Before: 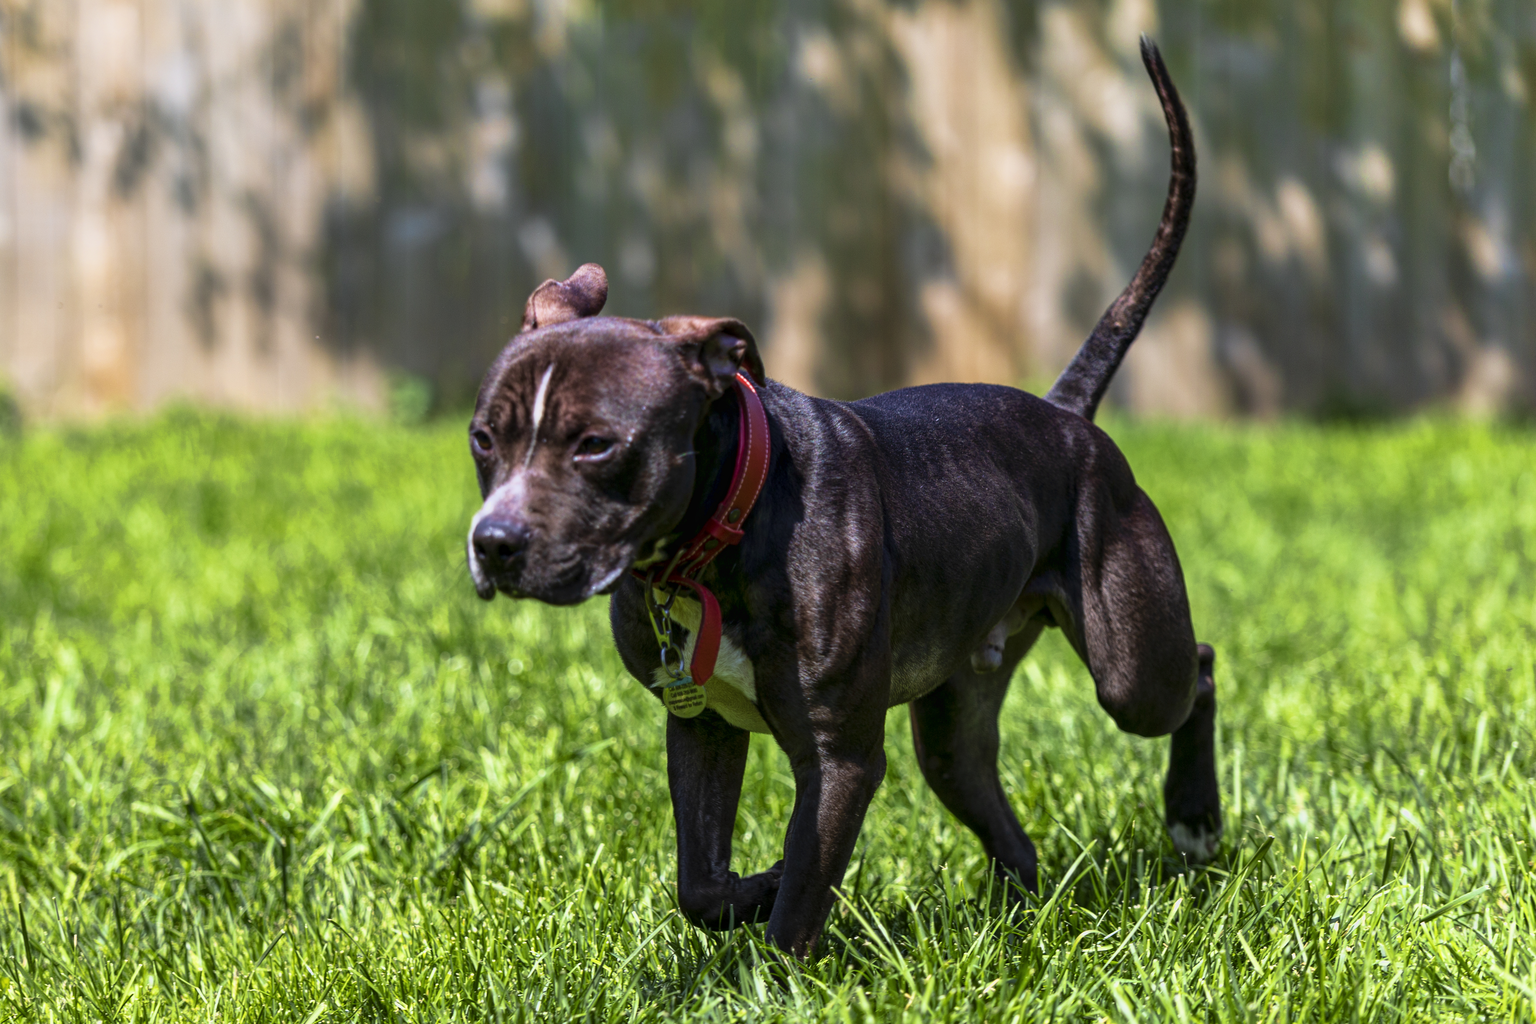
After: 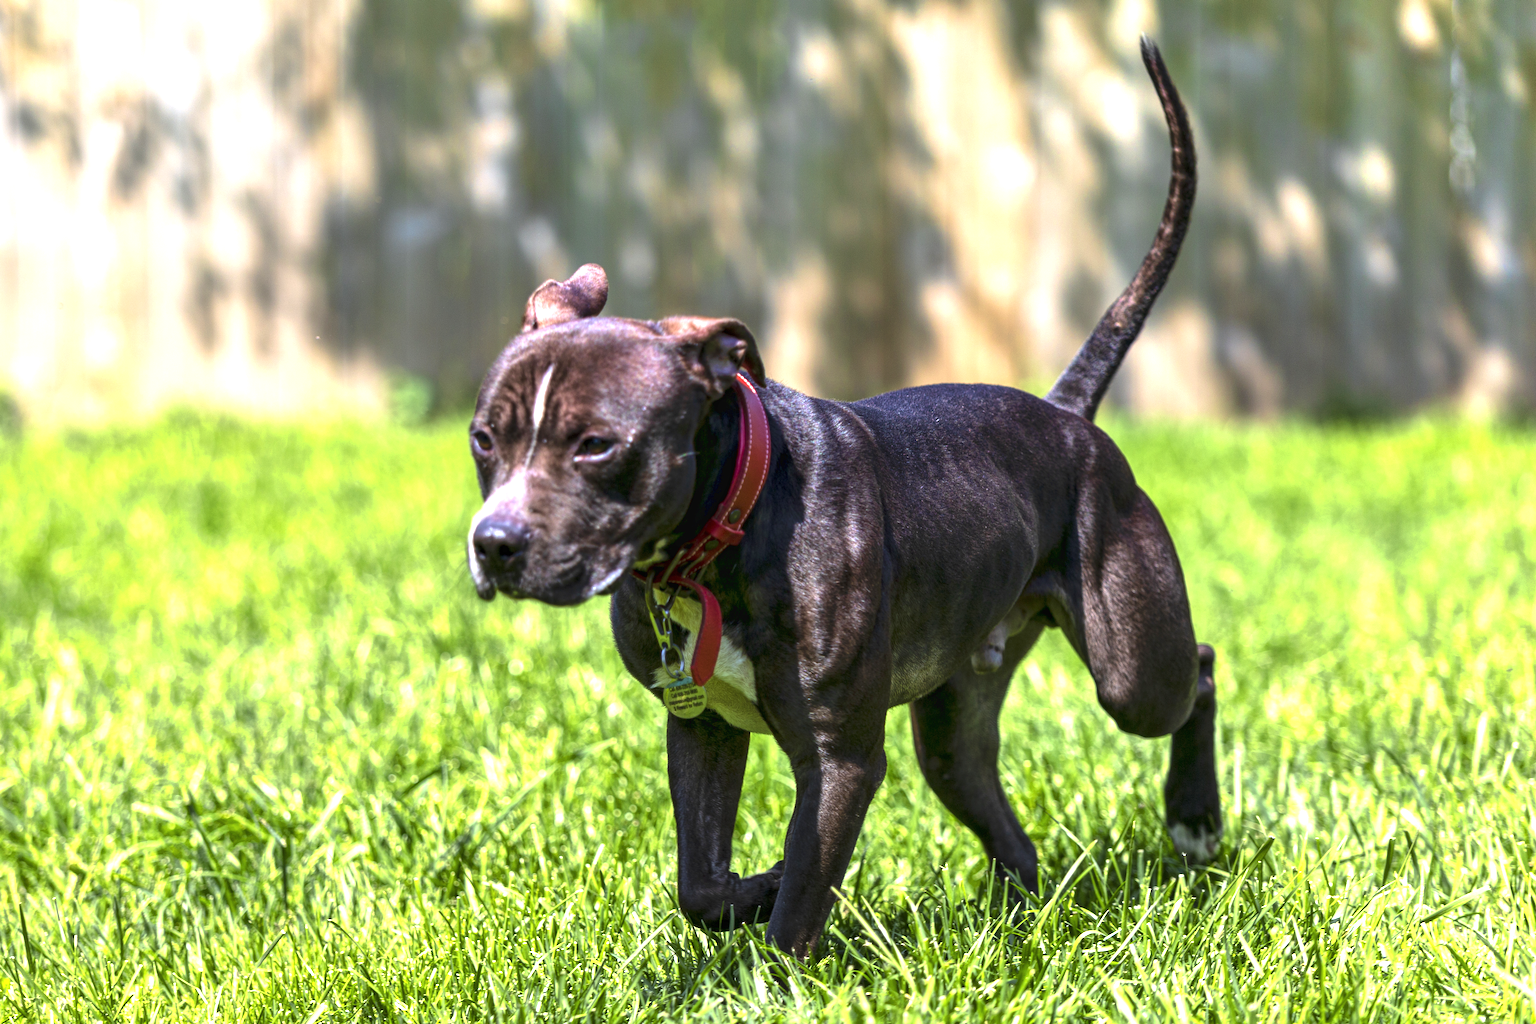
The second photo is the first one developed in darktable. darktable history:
exposure: black level correction 0, exposure 1.099 EV, compensate highlight preservation false
